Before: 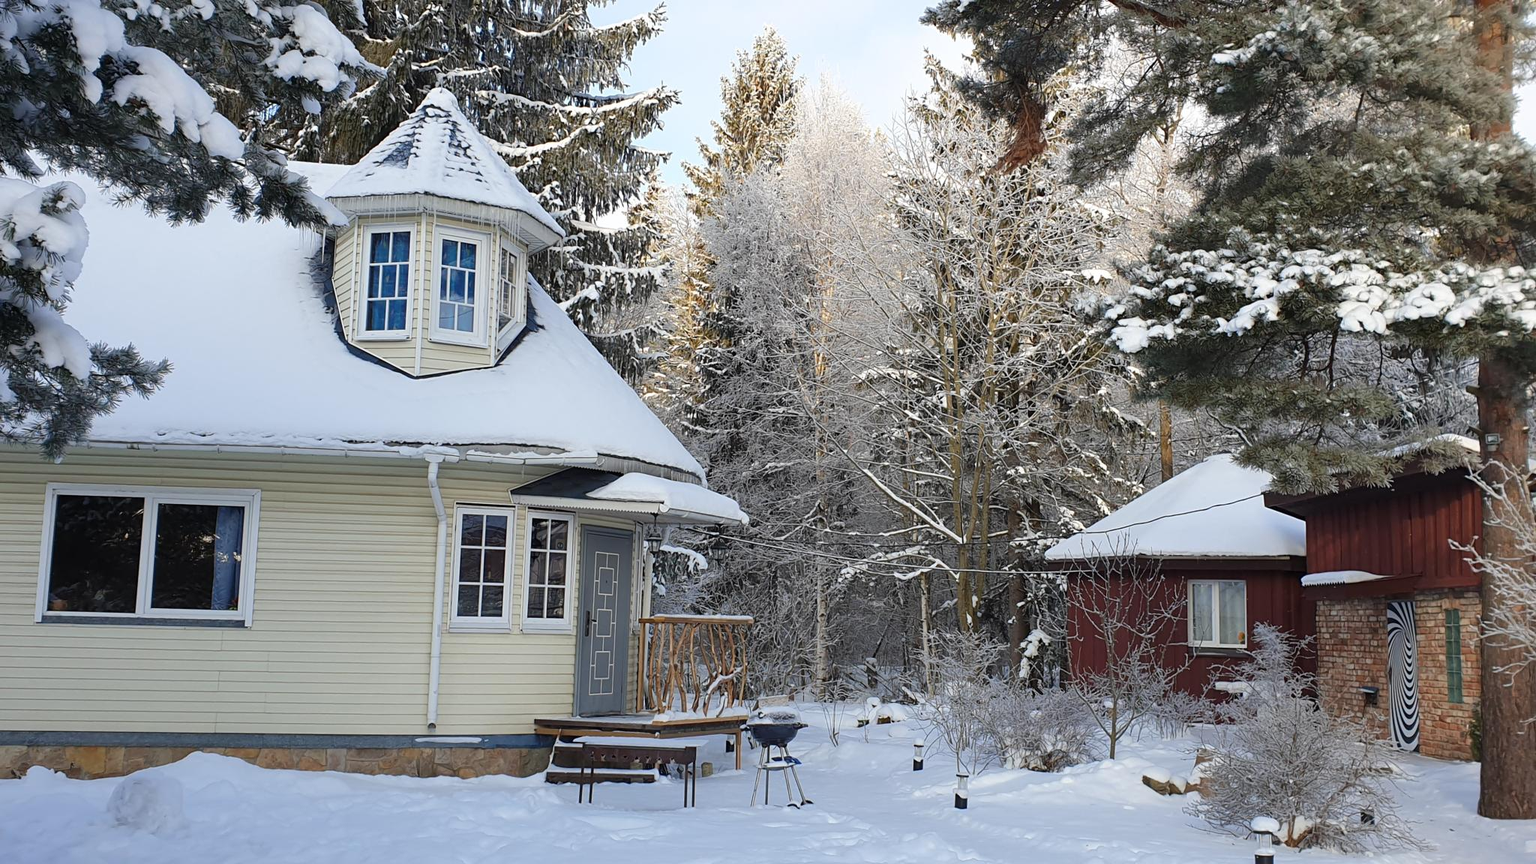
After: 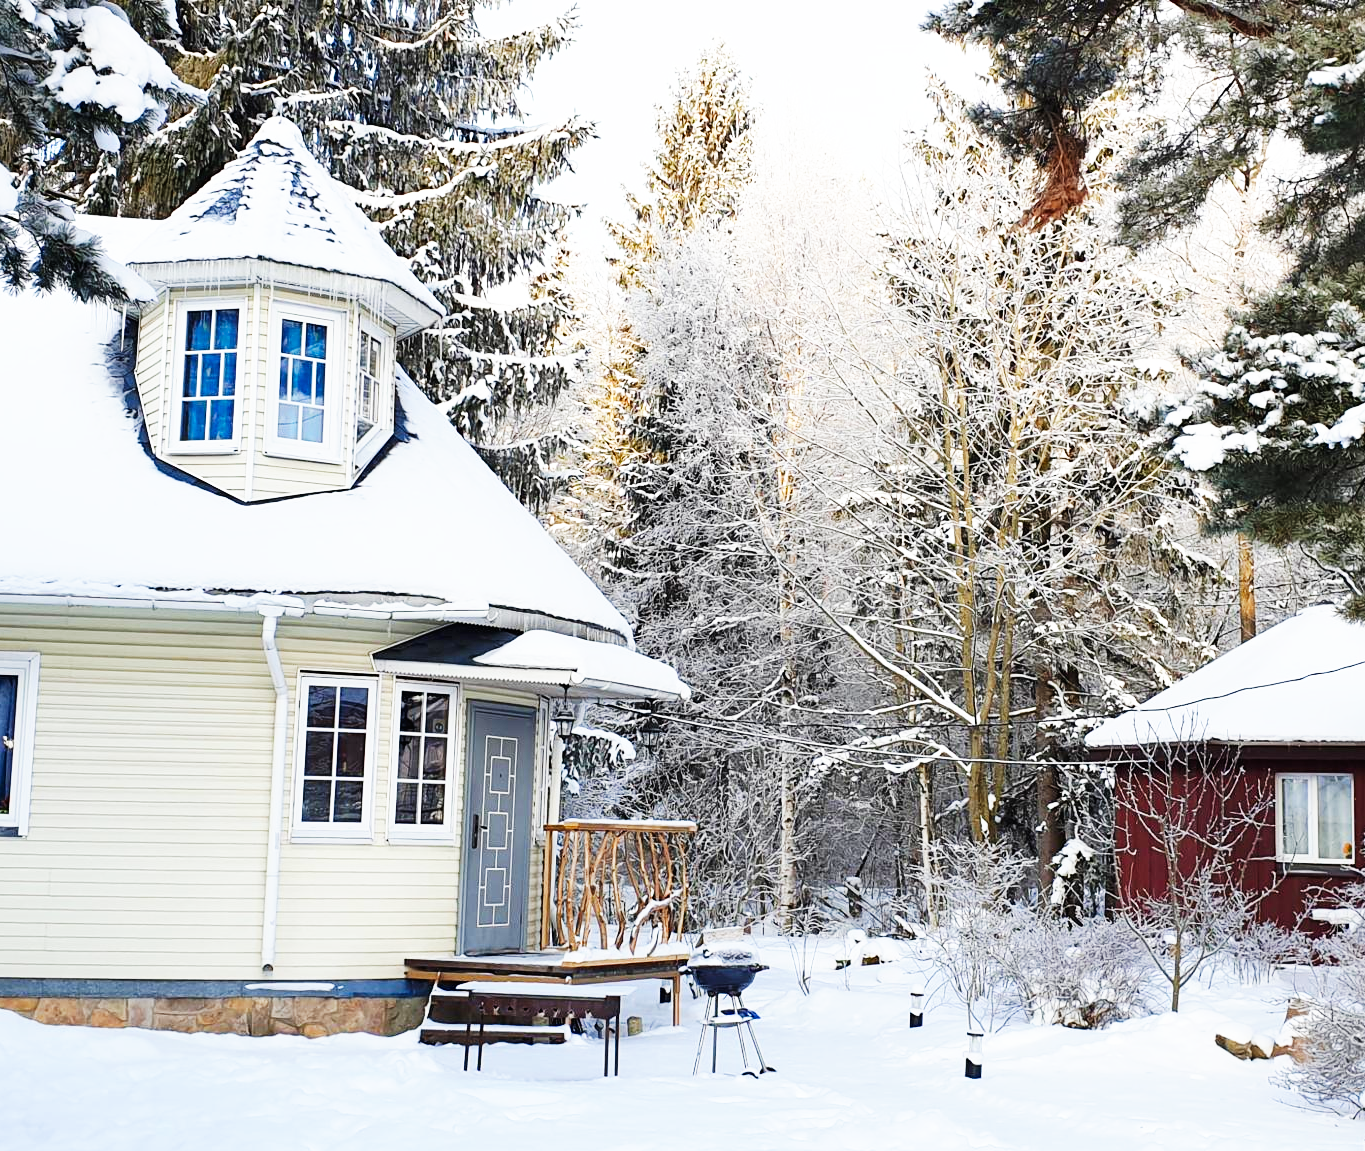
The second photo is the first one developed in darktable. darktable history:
crop and rotate: left 15.055%, right 18.278%
base curve: curves: ch0 [(0, 0) (0.007, 0.004) (0.027, 0.03) (0.046, 0.07) (0.207, 0.54) (0.442, 0.872) (0.673, 0.972) (1, 1)], preserve colors none
